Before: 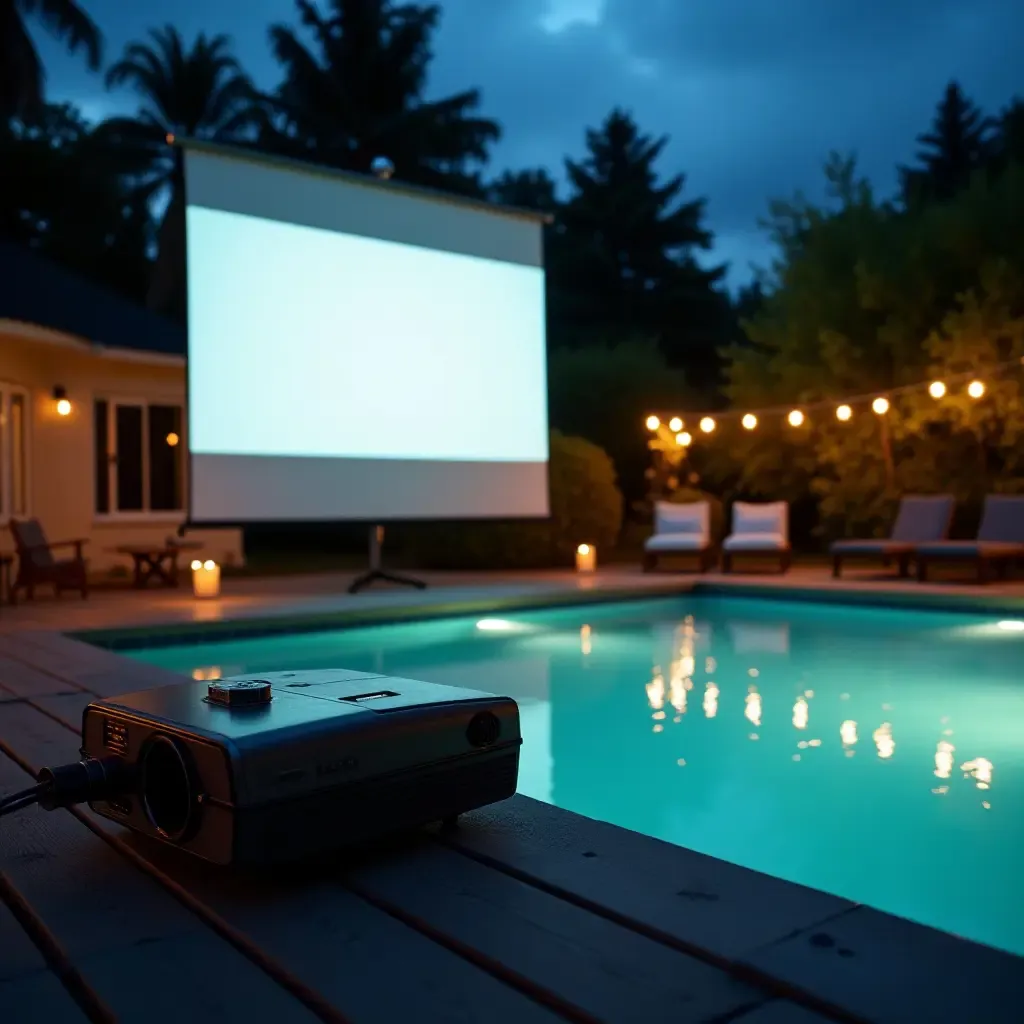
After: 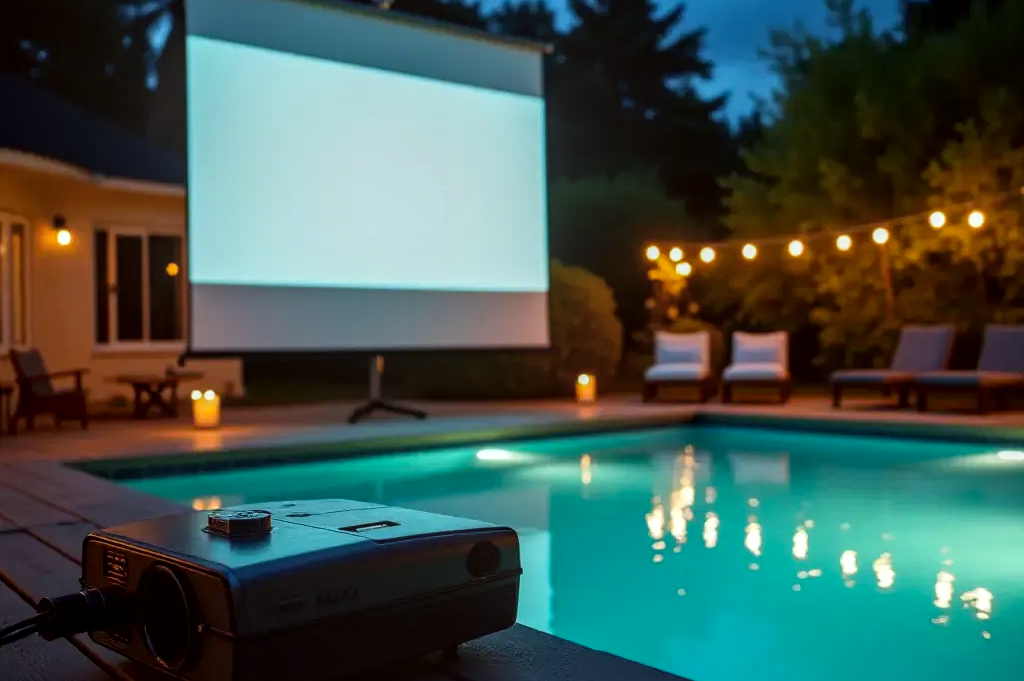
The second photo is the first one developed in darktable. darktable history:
local contrast: highlights 4%, shadows 4%, detail 133%
crop: top 16.697%, bottom 16.727%
color balance rgb: perceptual saturation grading › global saturation 14.822%
color correction: highlights a* -2.72, highlights b* -2.04, shadows a* 2.21, shadows b* 2.7
